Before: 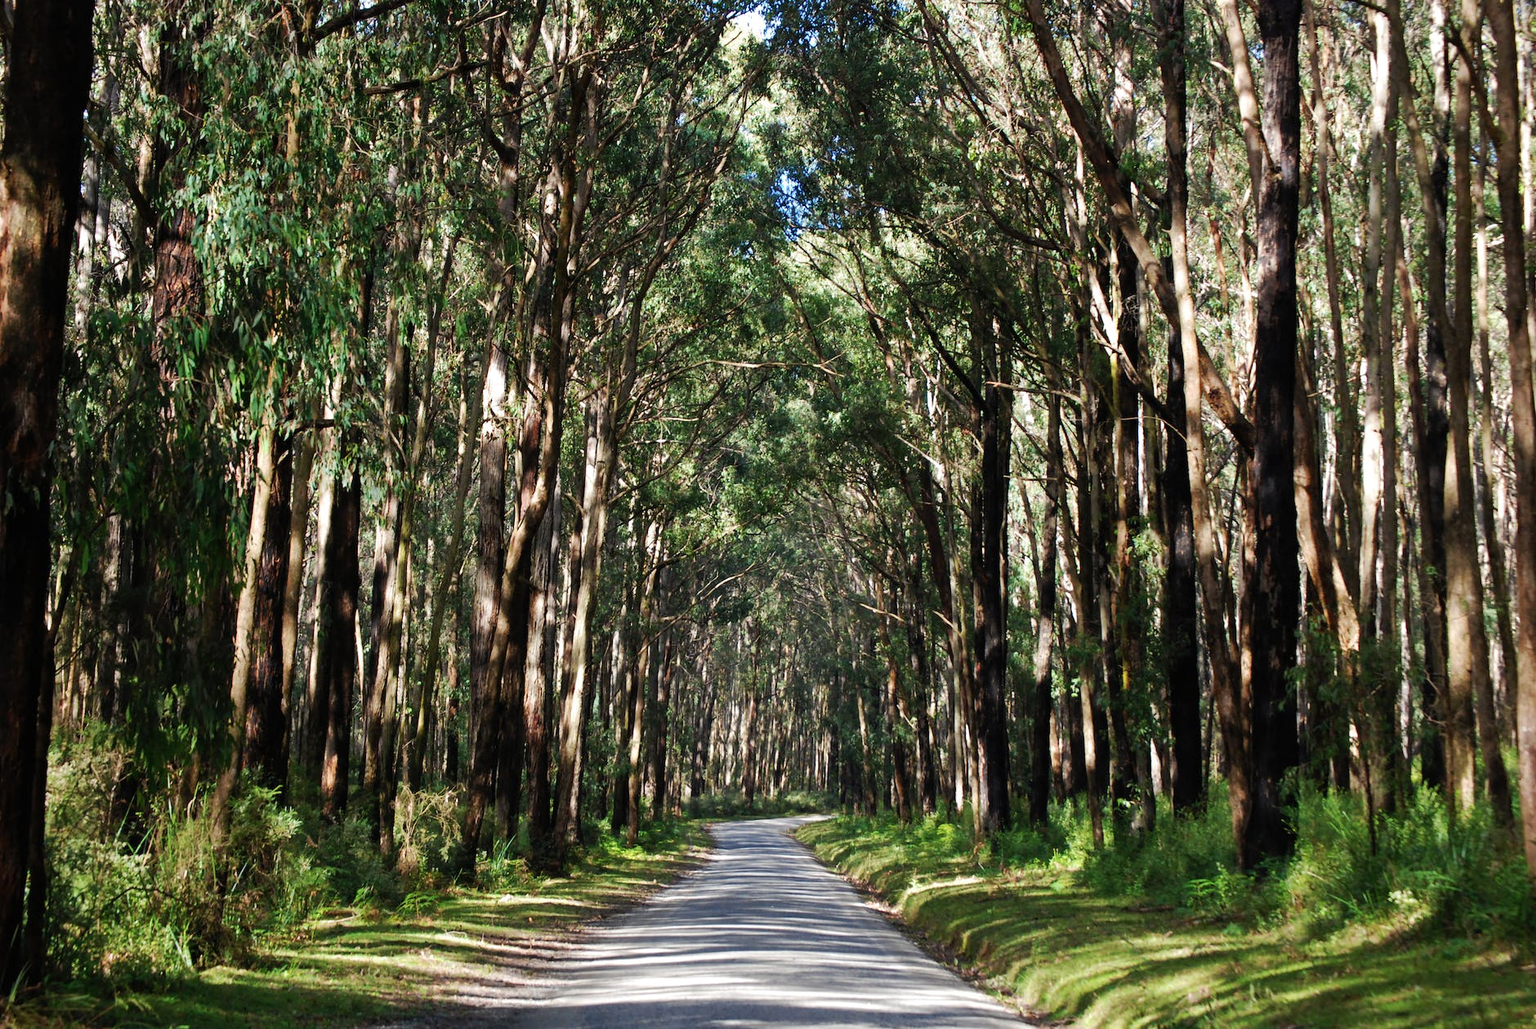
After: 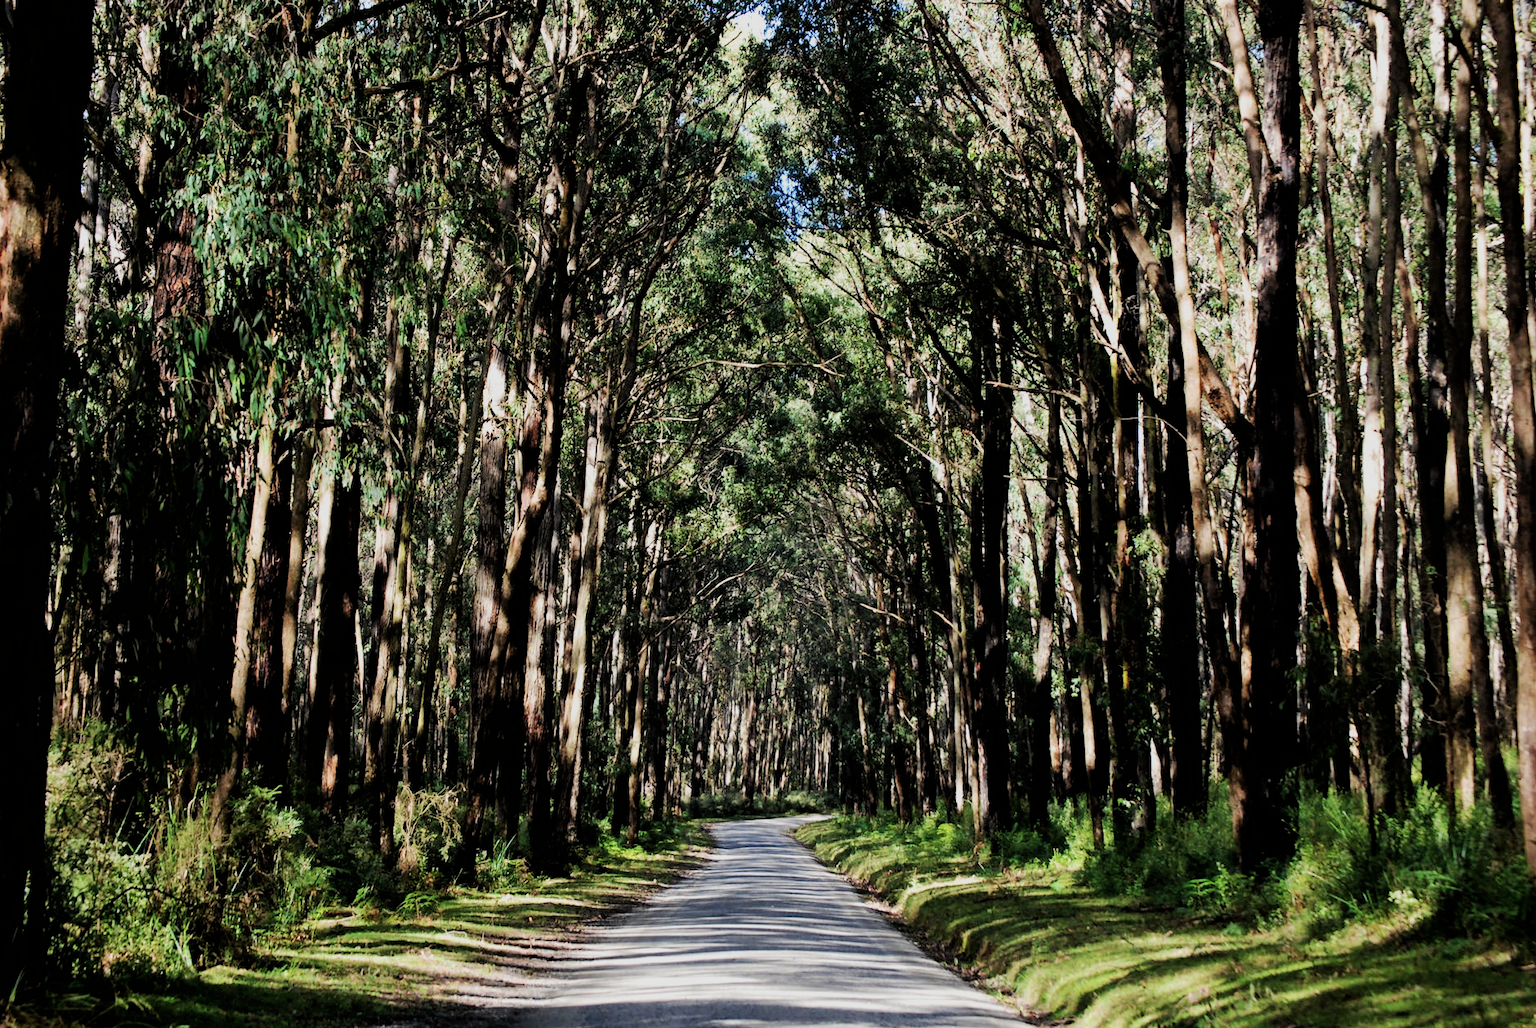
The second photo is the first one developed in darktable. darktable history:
filmic rgb: black relative exposure -5 EV, hardness 2.88, contrast 1.3
white balance: red 1, blue 1
